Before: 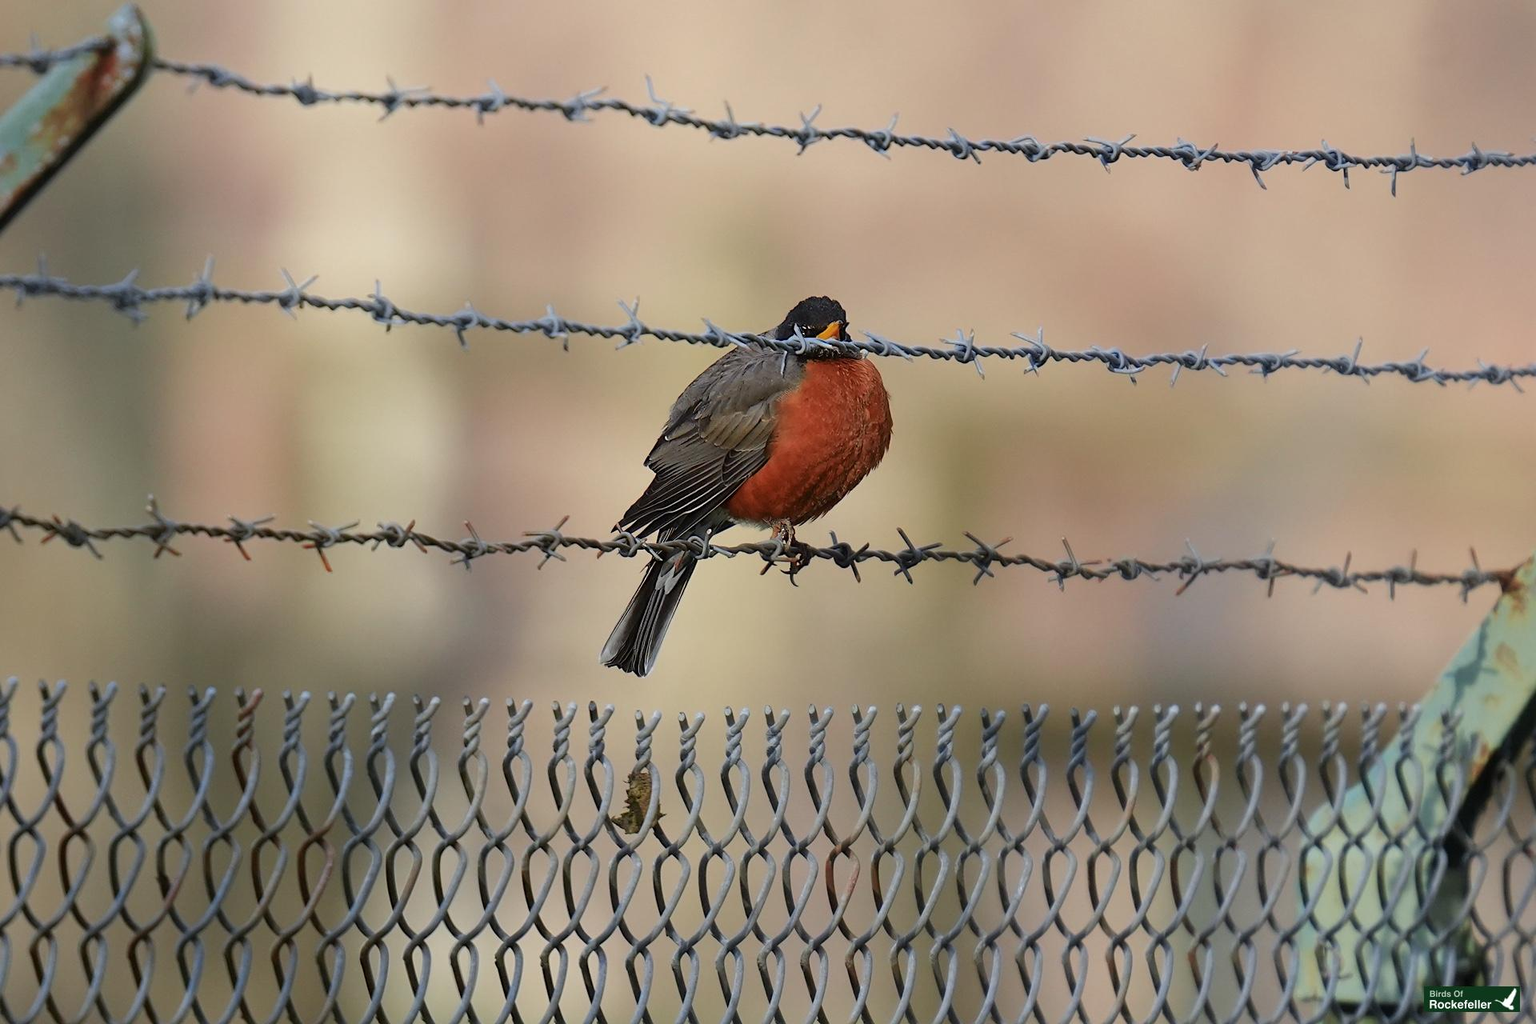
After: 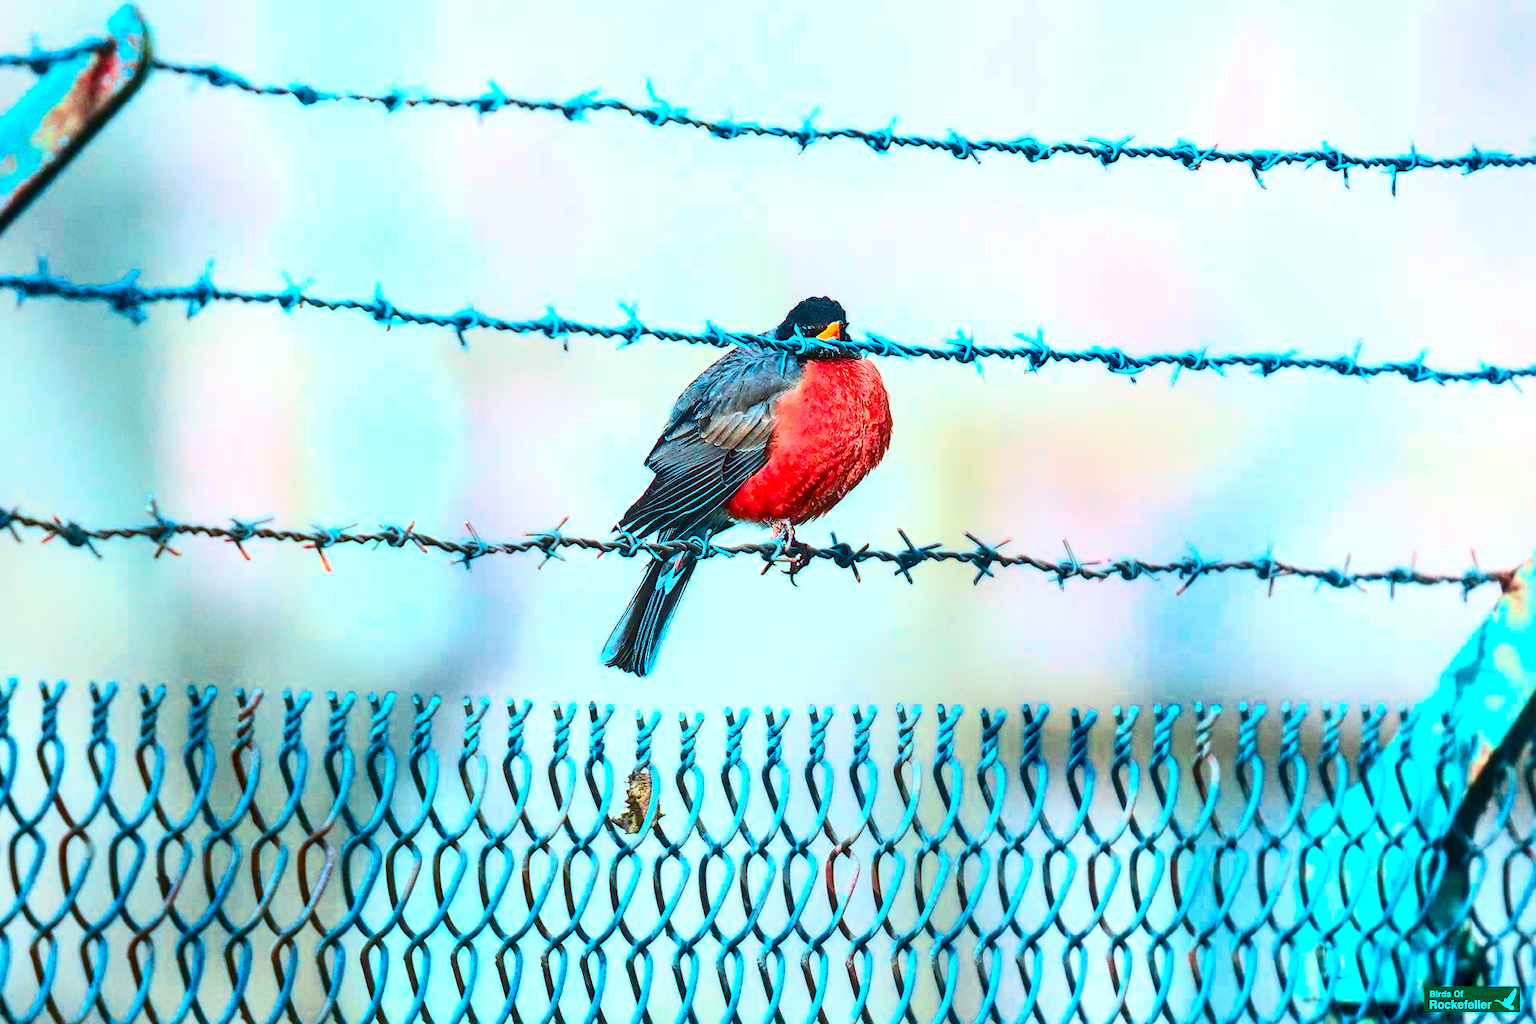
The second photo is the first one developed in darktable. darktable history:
exposure: exposure 0.551 EV, compensate highlight preservation false
color correction: highlights b* 0.031
contrast brightness saturation: contrast 0.405, brightness 0.1, saturation 0.208
local contrast: on, module defaults
color calibration: output R [1.422, -0.35, -0.252, 0], output G [-0.238, 1.259, -0.084, 0], output B [-0.081, -0.196, 1.58, 0], output brightness [0.49, 0.671, -0.57, 0], x 0.372, y 0.386, temperature 4286.91 K
